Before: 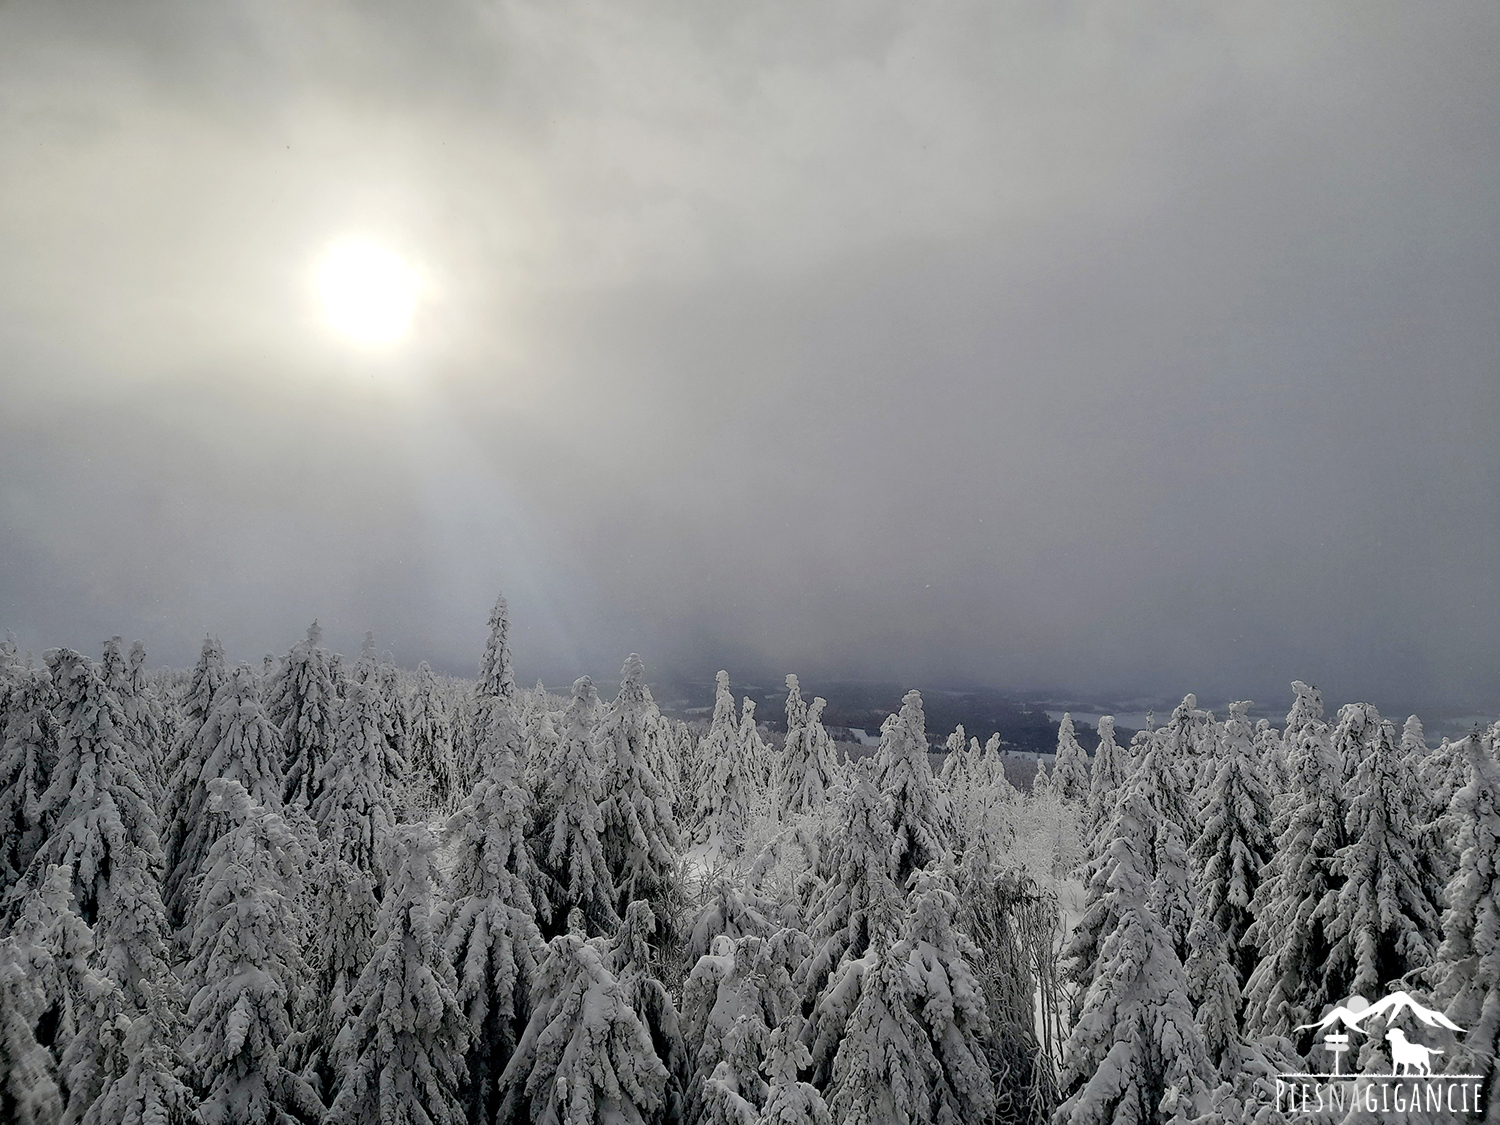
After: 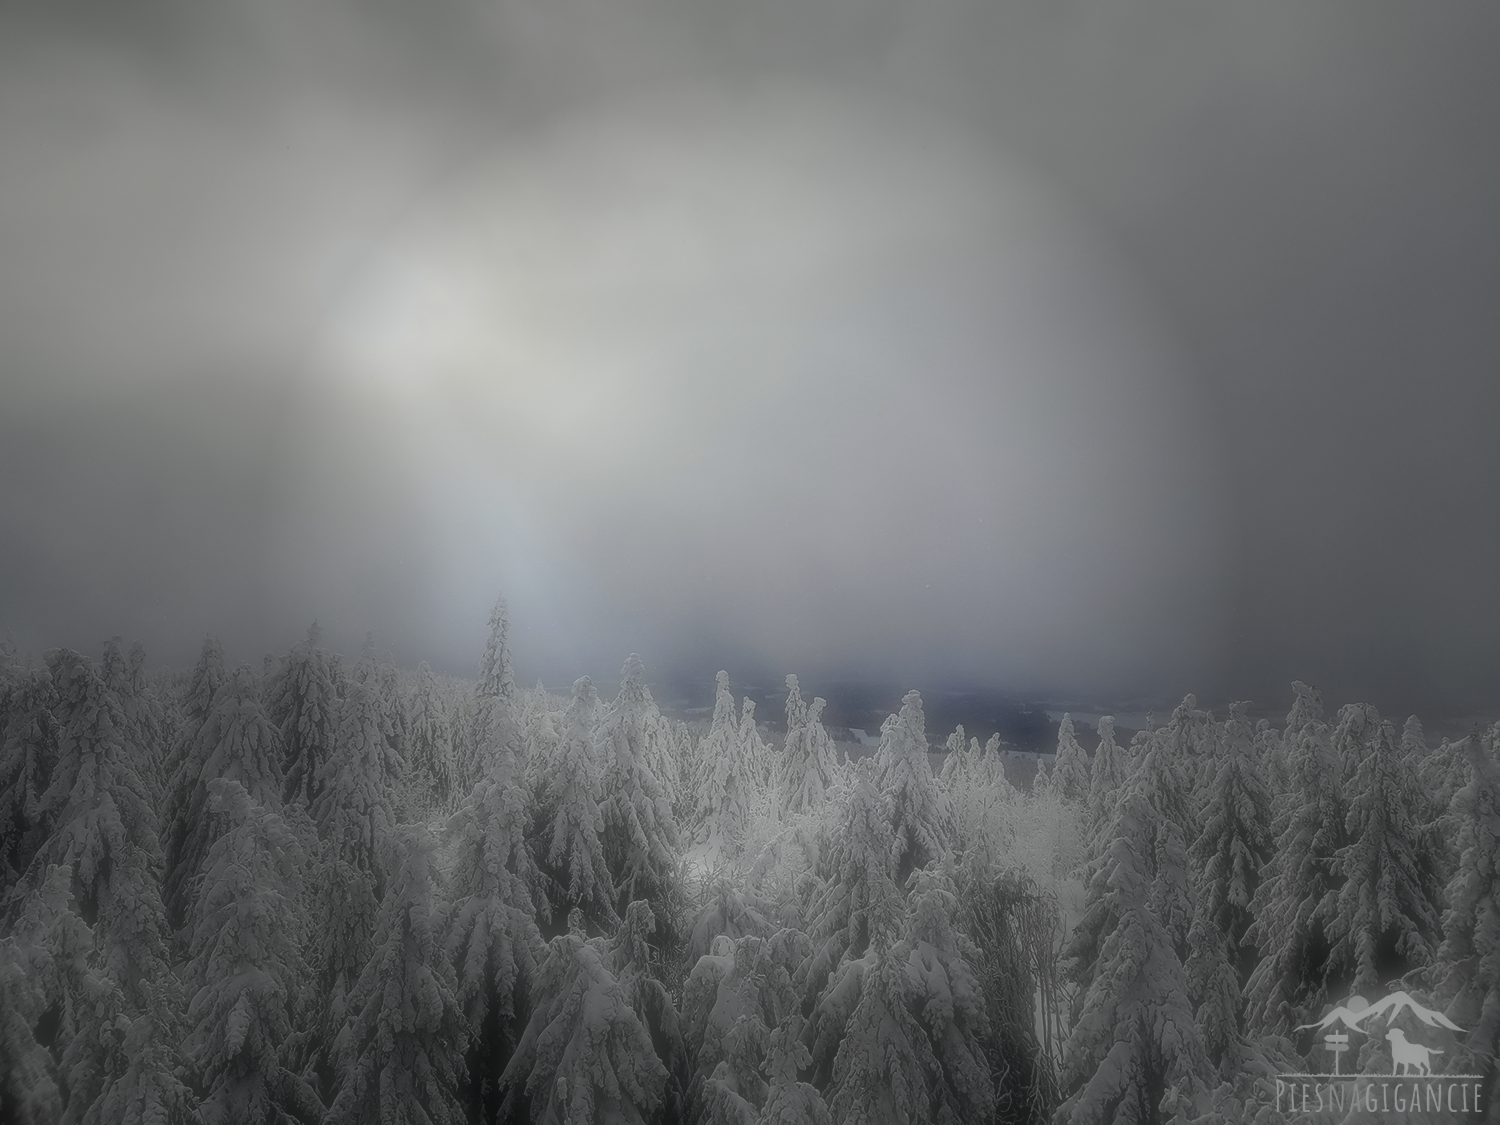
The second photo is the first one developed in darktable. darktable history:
soften: on, module defaults
vignetting: fall-off start 31.28%, fall-off radius 34.64%, brightness -0.575
white balance: red 0.978, blue 0.999
tone equalizer: on, module defaults
